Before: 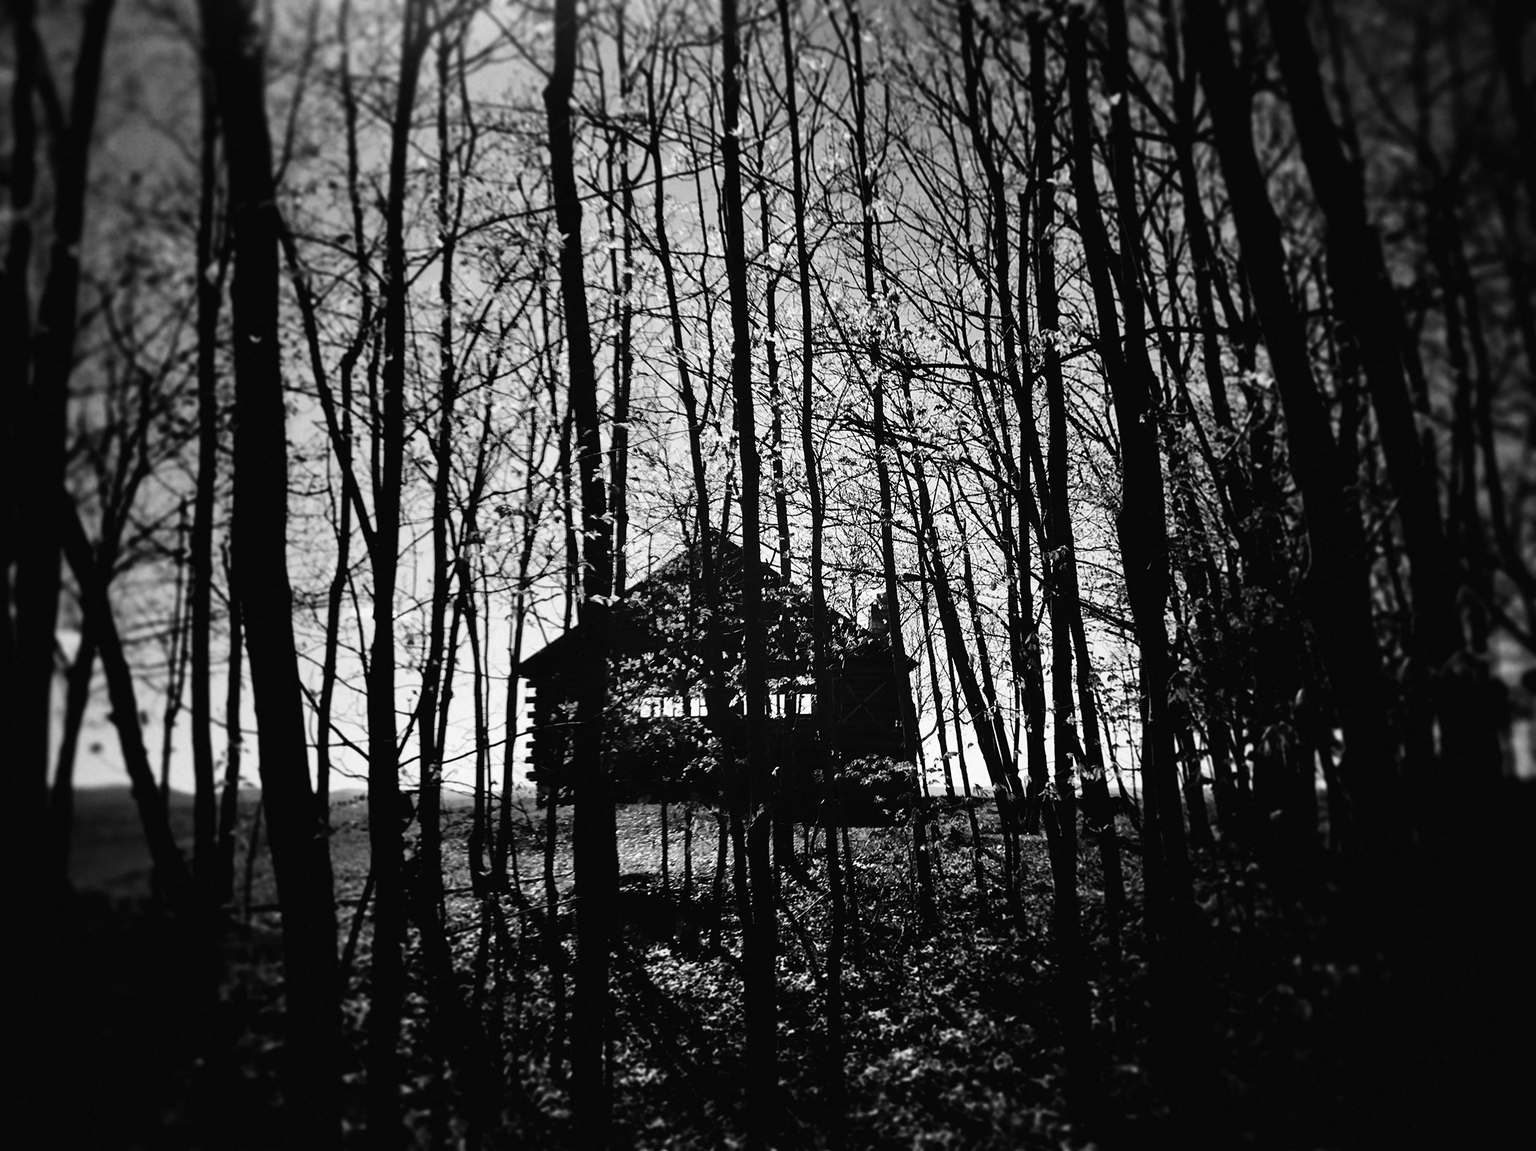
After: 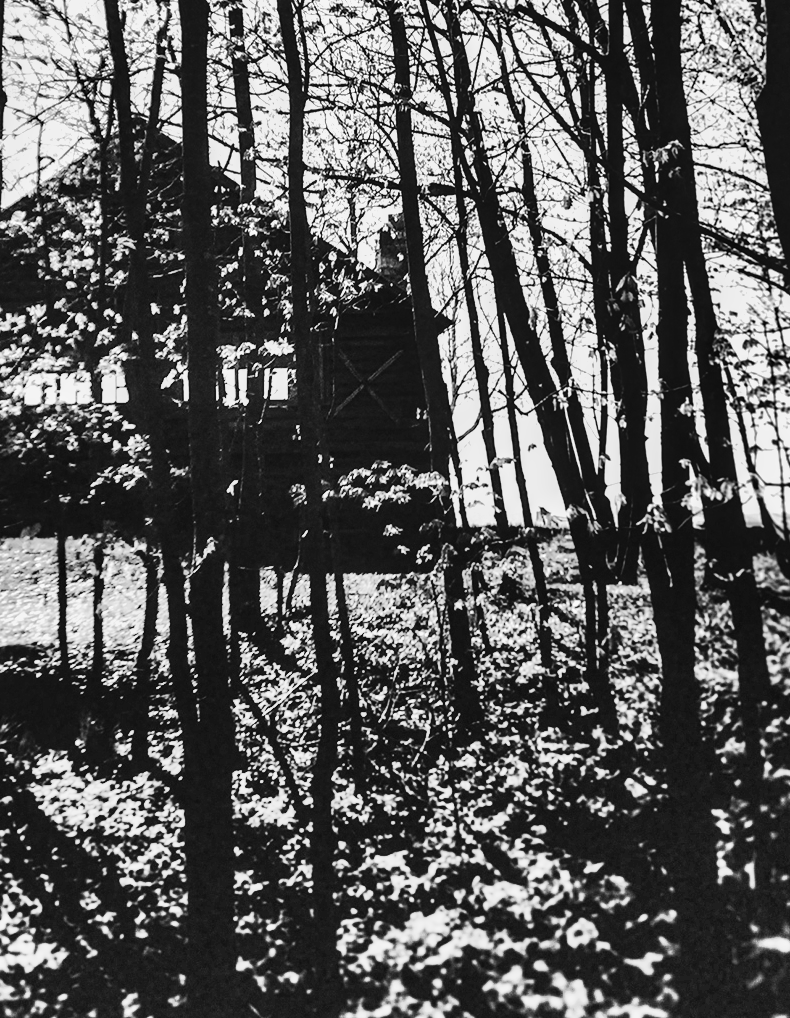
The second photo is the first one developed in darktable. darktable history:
crop: left 40.656%, top 39.51%, right 25.849%, bottom 2.891%
local contrast: on, module defaults
tone equalizer: -8 EV -0.77 EV, -7 EV -0.7 EV, -6 EV -0.568 EV, -5 EV -0.399 EV, -3 EV 0.371 EV, -2 EV 0.6 EV, -1 EV 0.68 EV, +0 EV 0.761 EV, smoothing diameter 2.21%, edges refinement/feathering 22.96, mask exposure compensation -1.57 EV, filter diffusion 5
shadows and highlights: radius 123.31, shadows 99.58, white point adjustment -3.08, highlights -98.93, soften with gaussian
